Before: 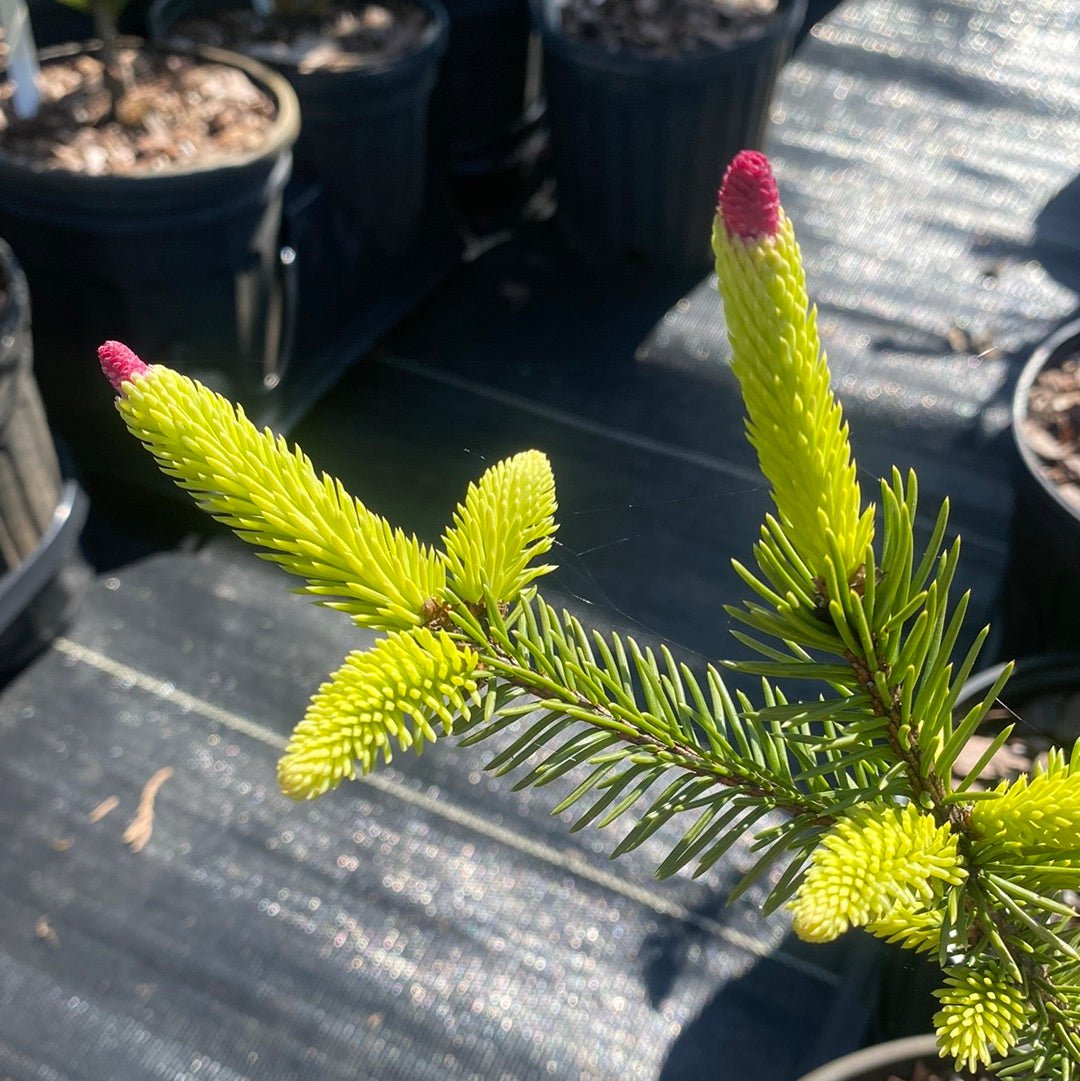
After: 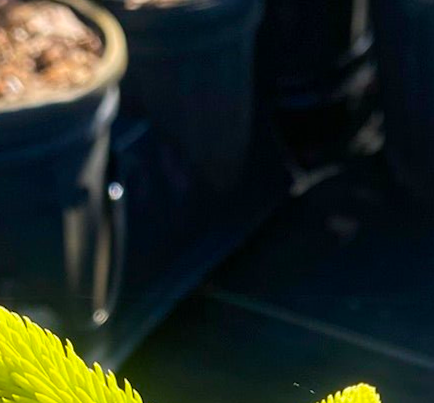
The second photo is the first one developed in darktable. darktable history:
rotate and perspective: rotation -0.45°, automatic cropping original format, crop left 0.008, crop right 0.992, crop top 0.012, crop bottom 0.988
crop: left 15.452%, top 5.459%, right 43.956%, bottom 56.62%
color balance rgb: linear chroma grading › global chroma 15%, perceptual saturation grading › global saturation 30%
